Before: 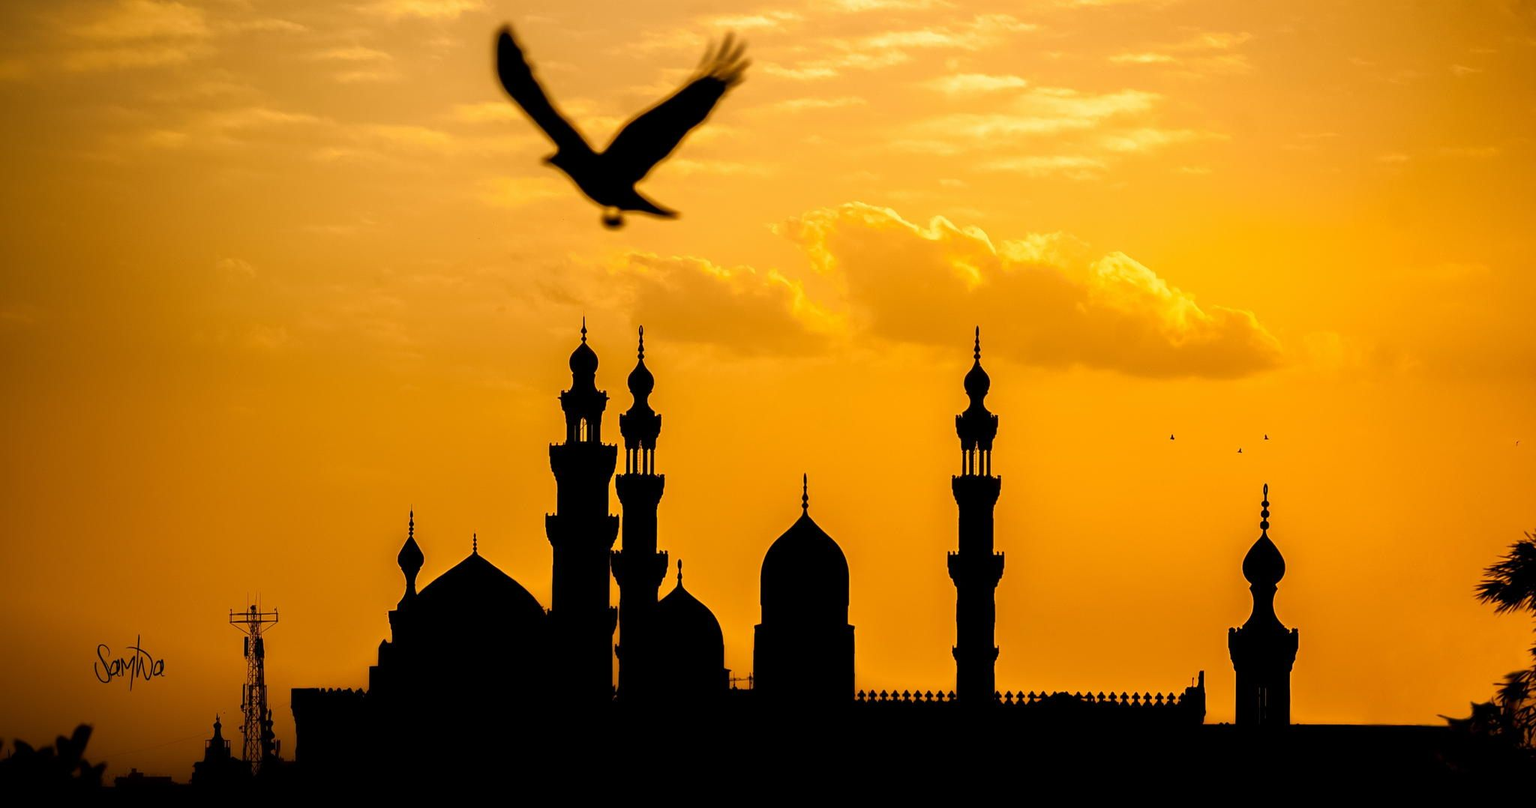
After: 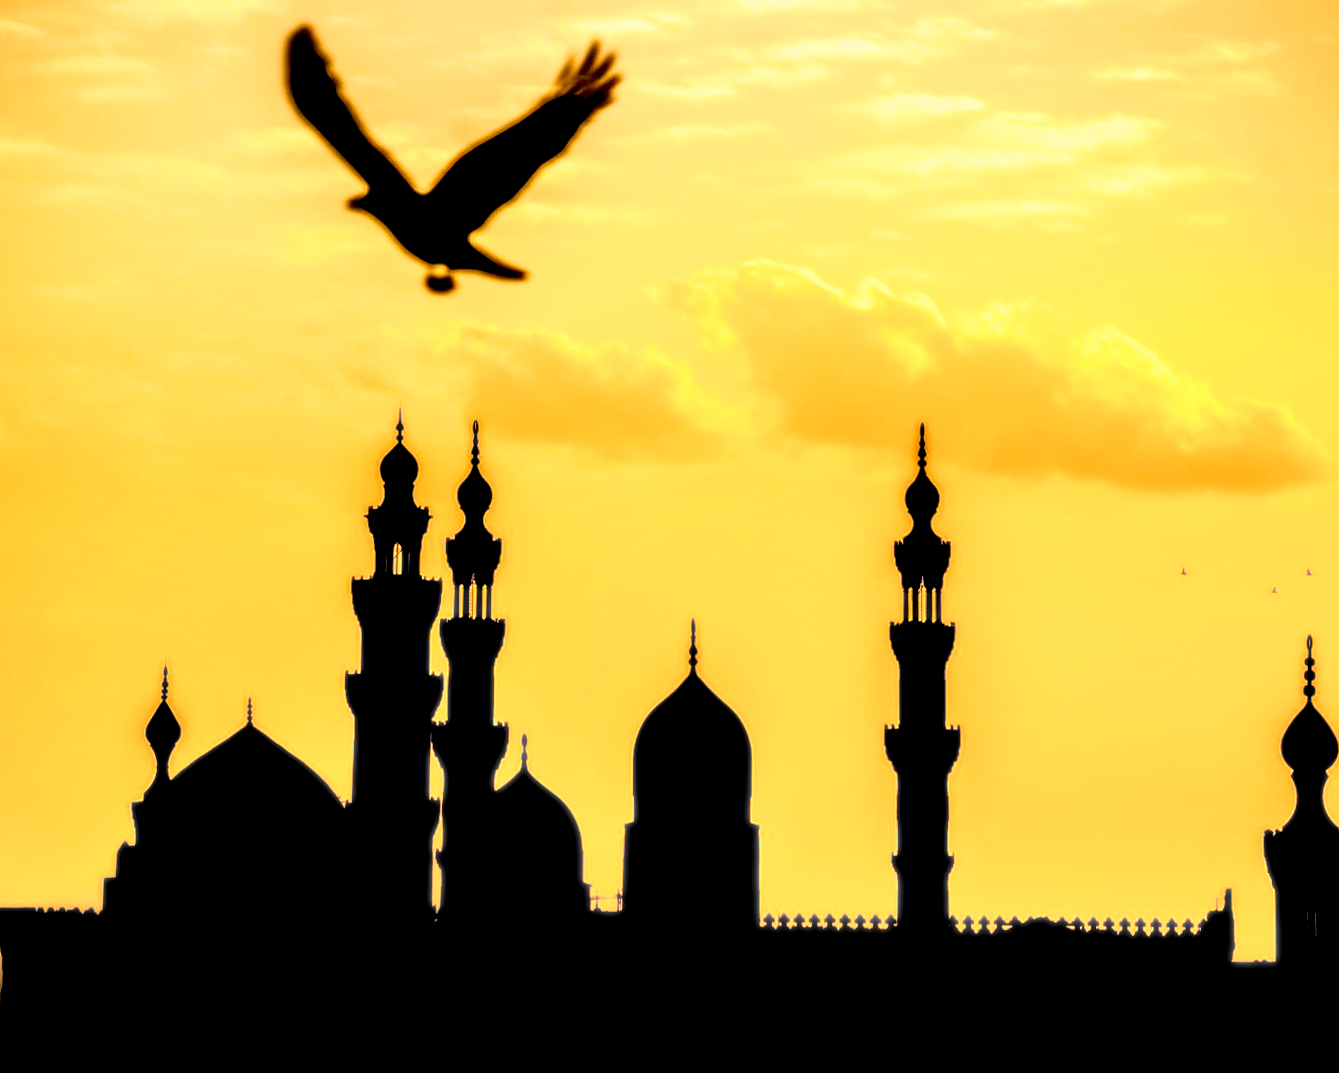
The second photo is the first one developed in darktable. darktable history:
bloom: size 0%, threshold 54.82%, strength 8.31%
sigmoid: contrast 1.7
crop and rotate: left 17.732%, right 15.423%
rotate and perspective: rotation 0.226°, lens shift (vertical) -0.042, crop left 0.023, crop right 0.982, crop top 0.006, crop bottom 0.994
local contrast: highlights 115%, shadows 42%, detail 293%
